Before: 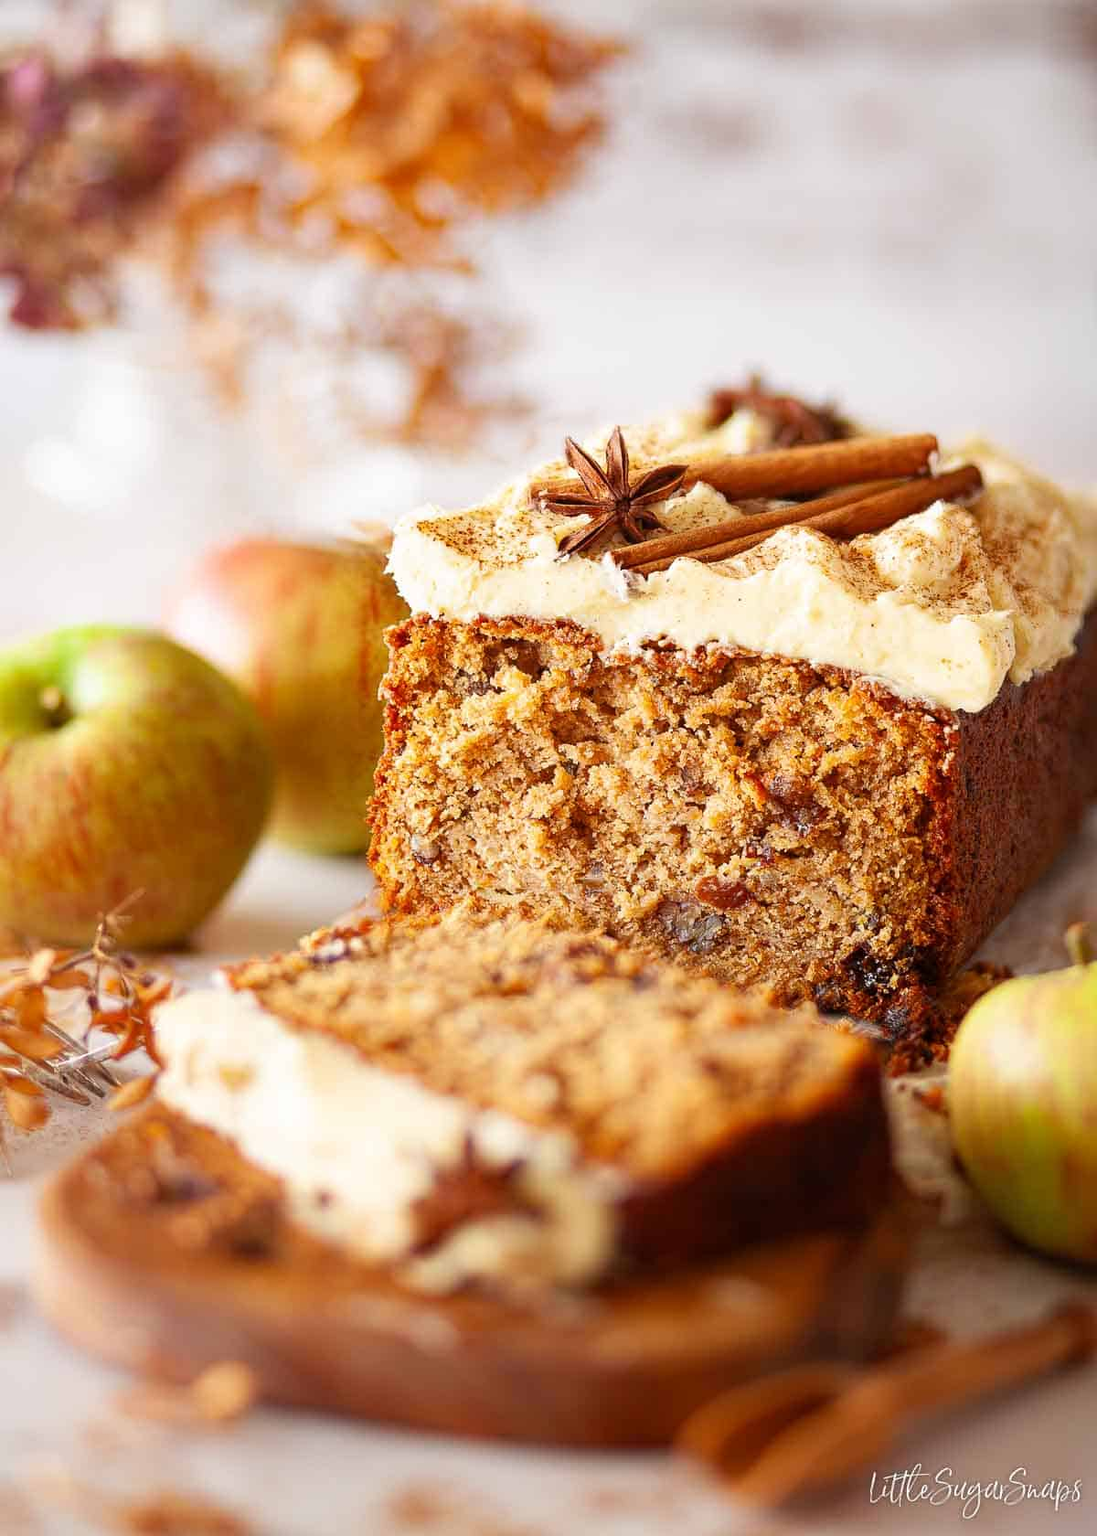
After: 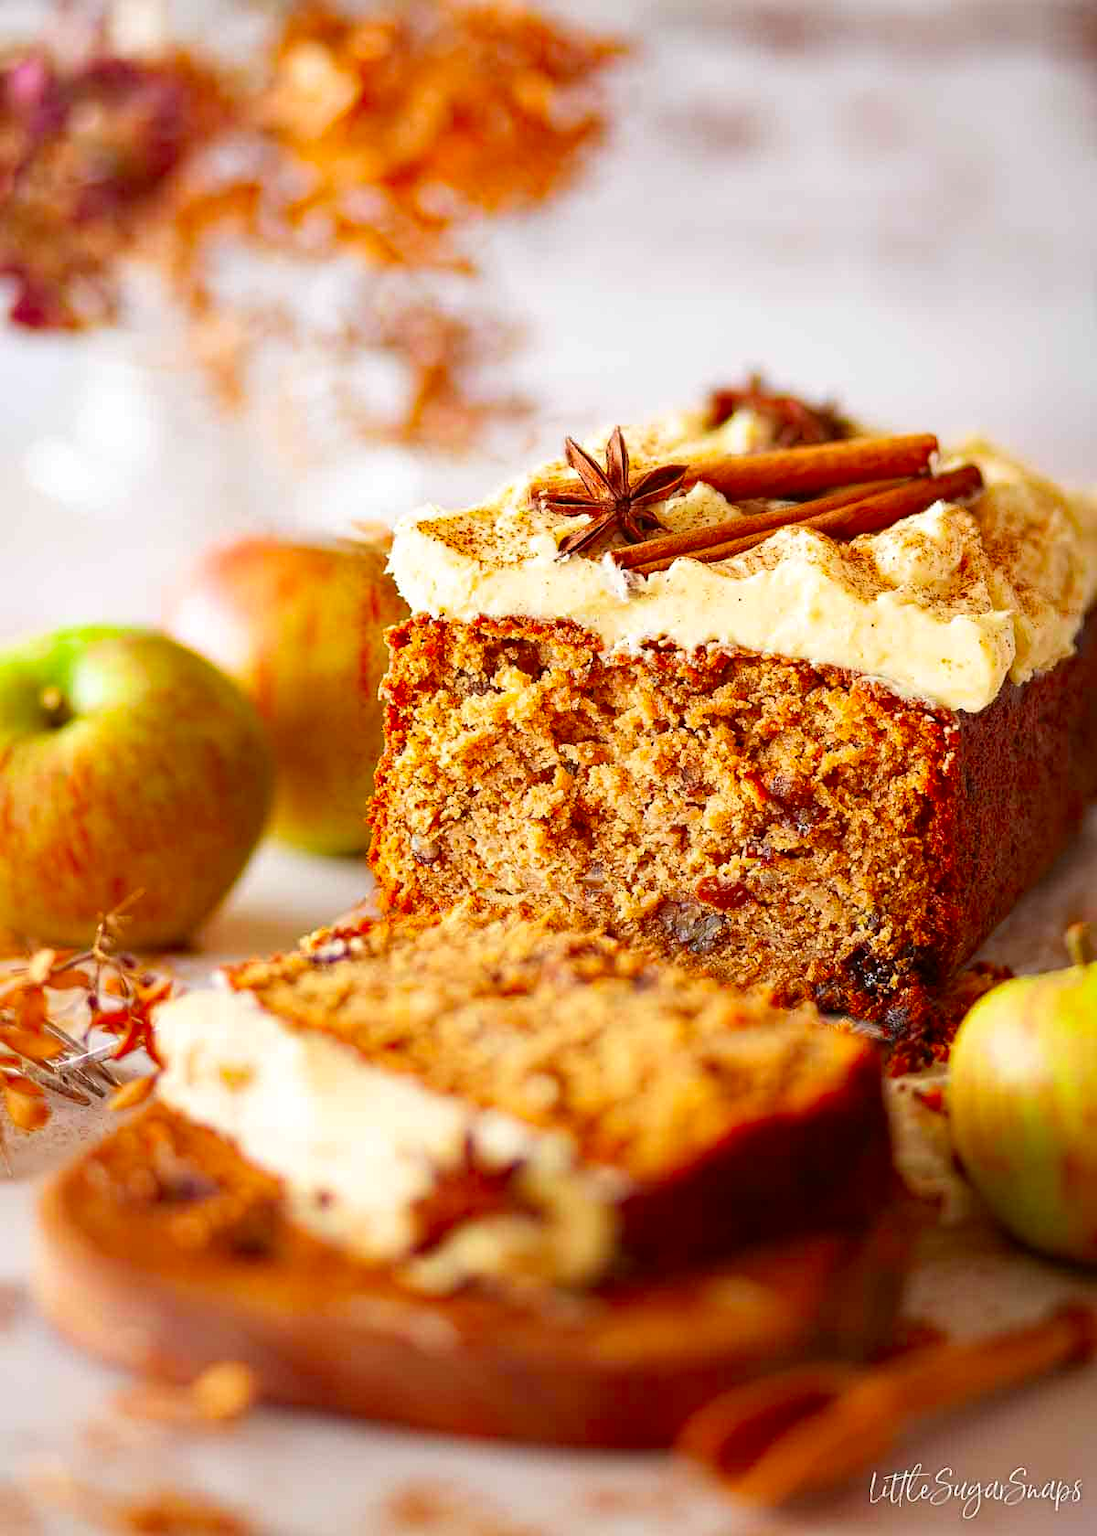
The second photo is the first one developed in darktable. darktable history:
shadows and highlights: shadows 11.61, white point adjustment 1.2, highlights -1.84, soften with gaussian
haze removal: compatibility mode true, adaptive false
contrast brightness saturation: brightness -0.026, saturation 0.366
